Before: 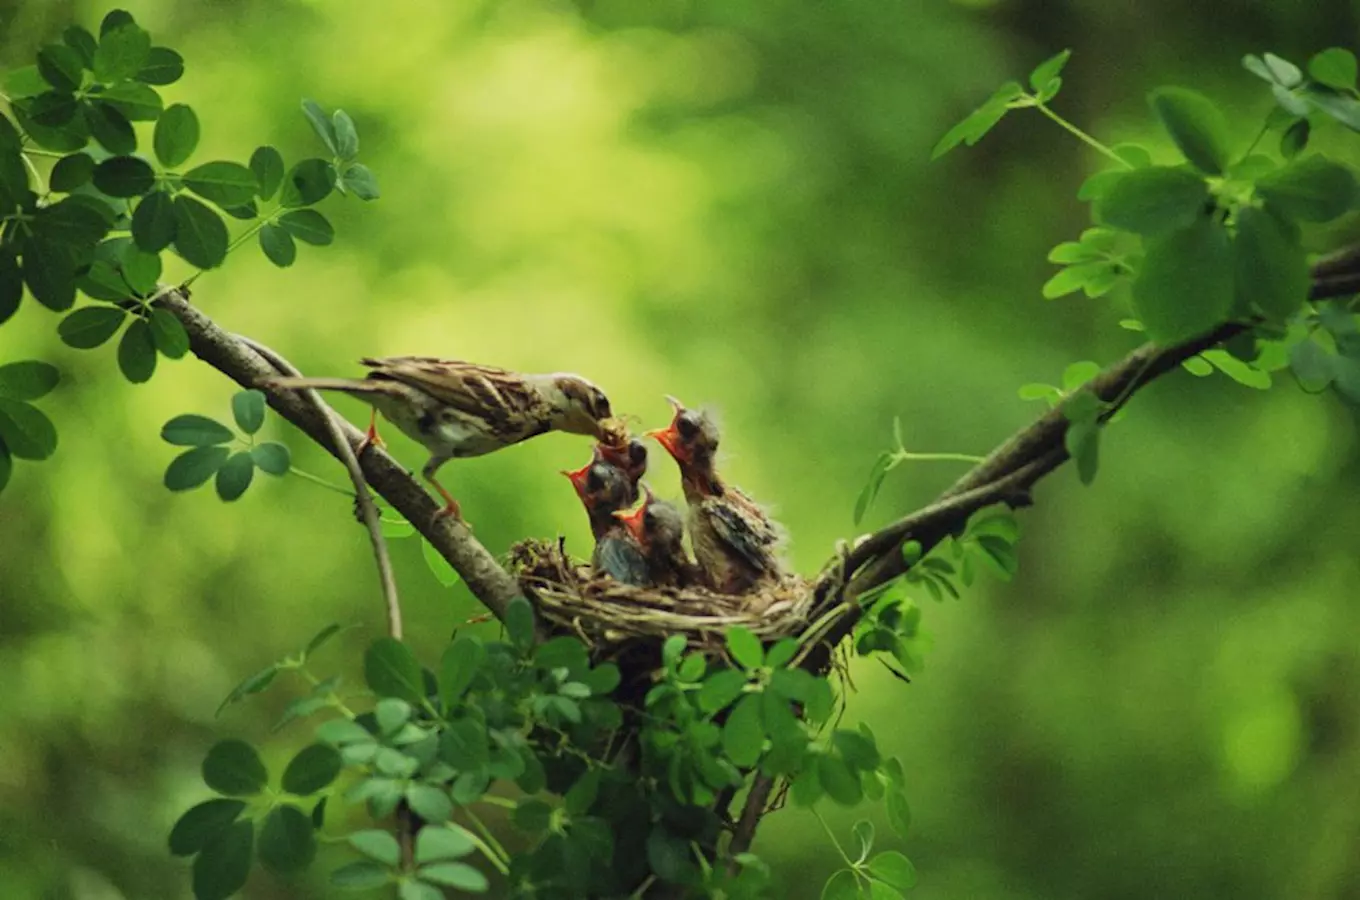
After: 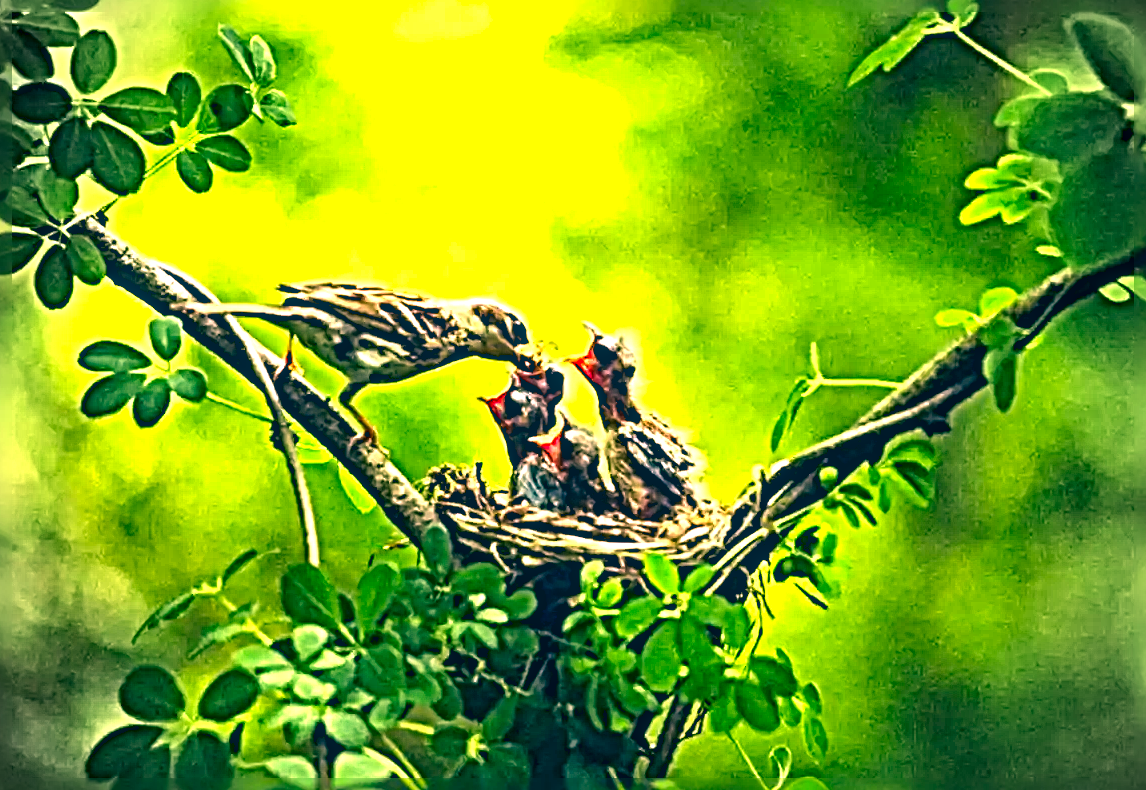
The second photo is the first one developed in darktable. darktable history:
crop: left 6.175%, top 8.23%, right 9.527%, bottom 3.902%
tone equalizer: -8 EV -0.401 EV, -7 EV -0.365 EV, -6 EV -0.301 EV, -5 EV -0.207 EV, -3 EV 0.221 EV, -2 EV 0.311 EV, -1 EV 0.37 EV, +0 EV 0.396 EV, edges refinement/feathering 500, mask exposure compensation -1.57 EV, preserve details no
local contrast: on, module defaults
color correction: highlights a* 16.83, highlights b* 0.32, shadows a* -15.39, shadows b* -13.88, saturation 1.47
sharpen: radius 6.273, amount 1.786, threshold 0.135
vignetting: brightness -0.442, saturation -0.686, center (0, 0.01)
levels: levels [0, 0.374, 0.749]
